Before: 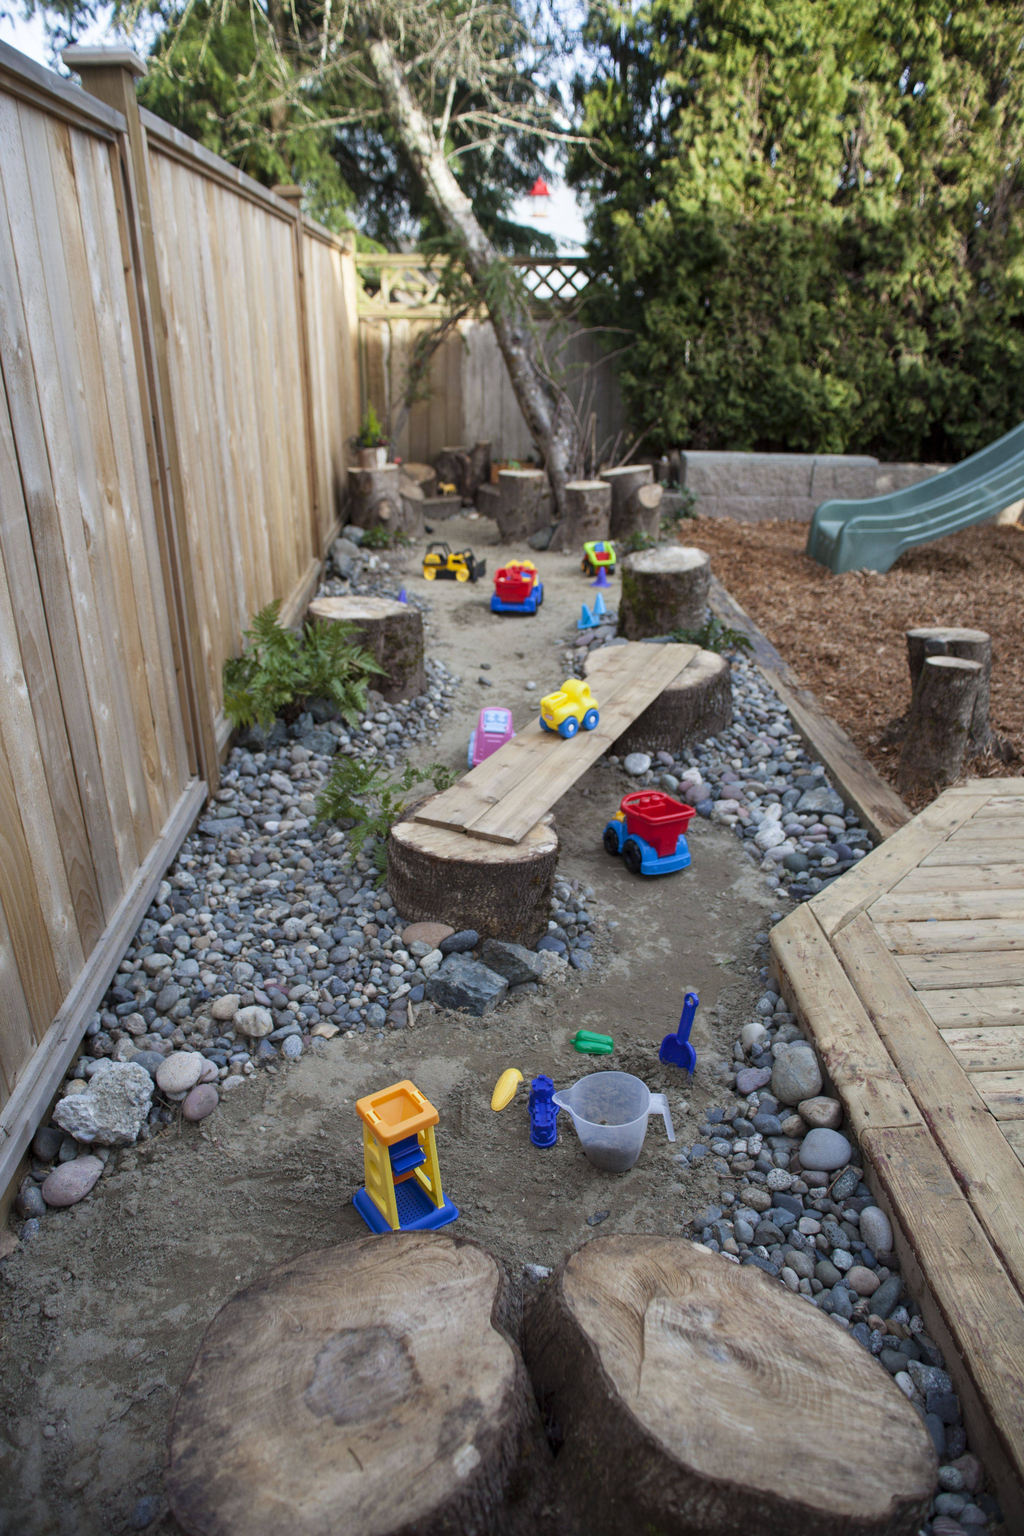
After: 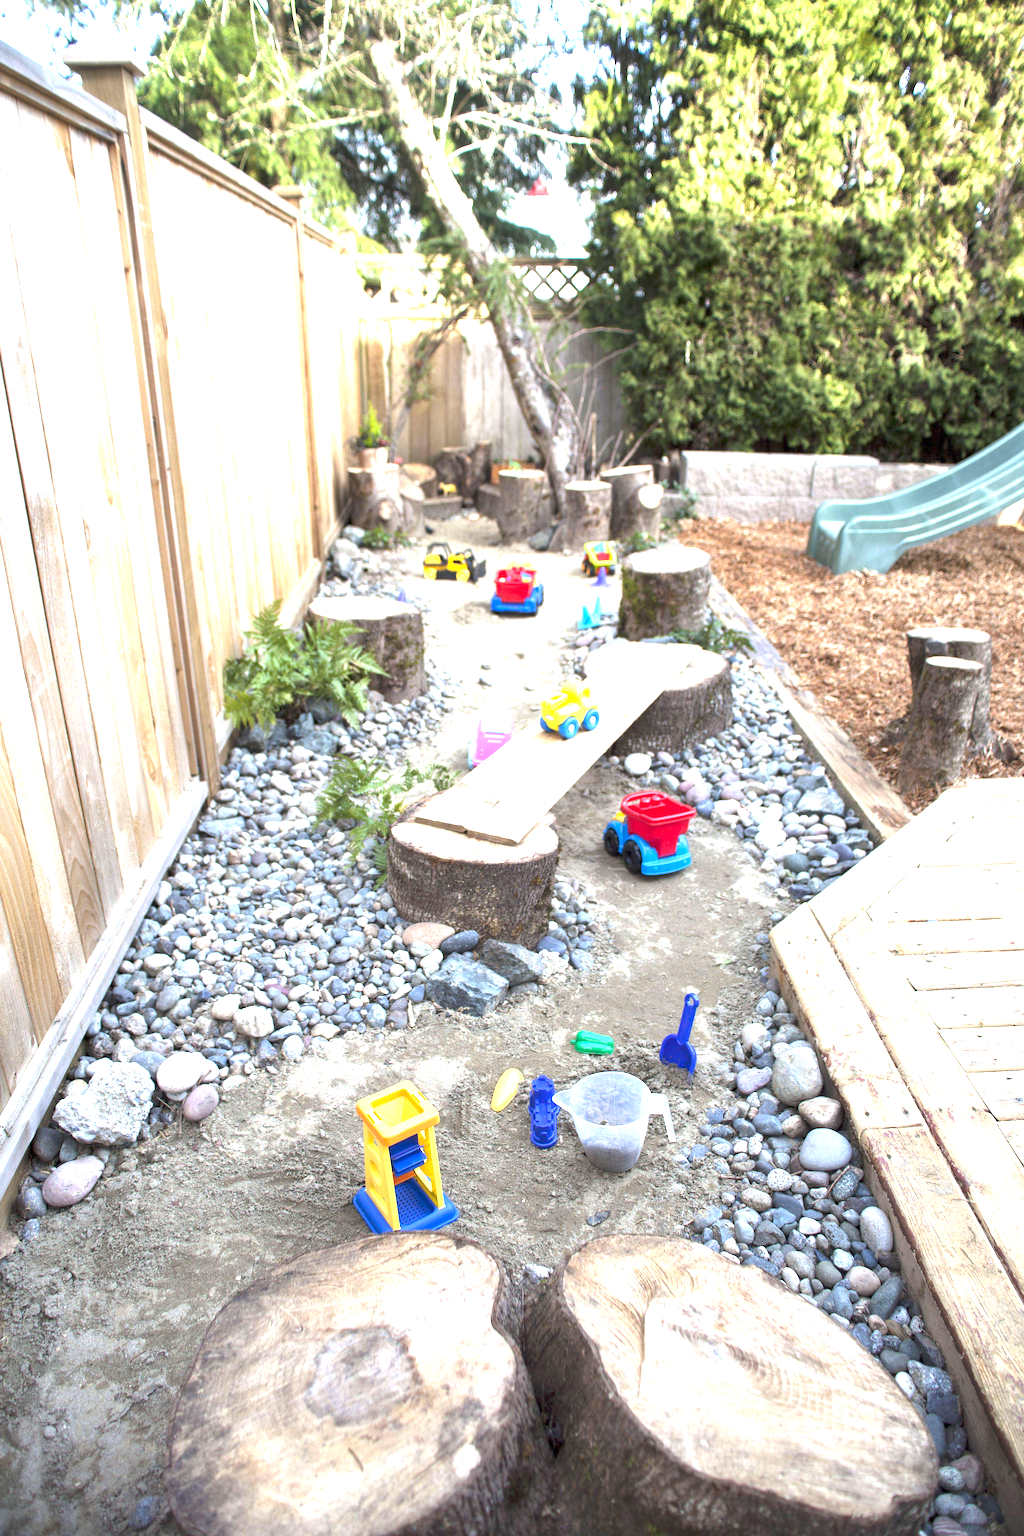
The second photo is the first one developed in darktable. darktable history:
exposure: exposure 2.003 EV, compensate highlight preservation false
sharpen: amount 0.2
